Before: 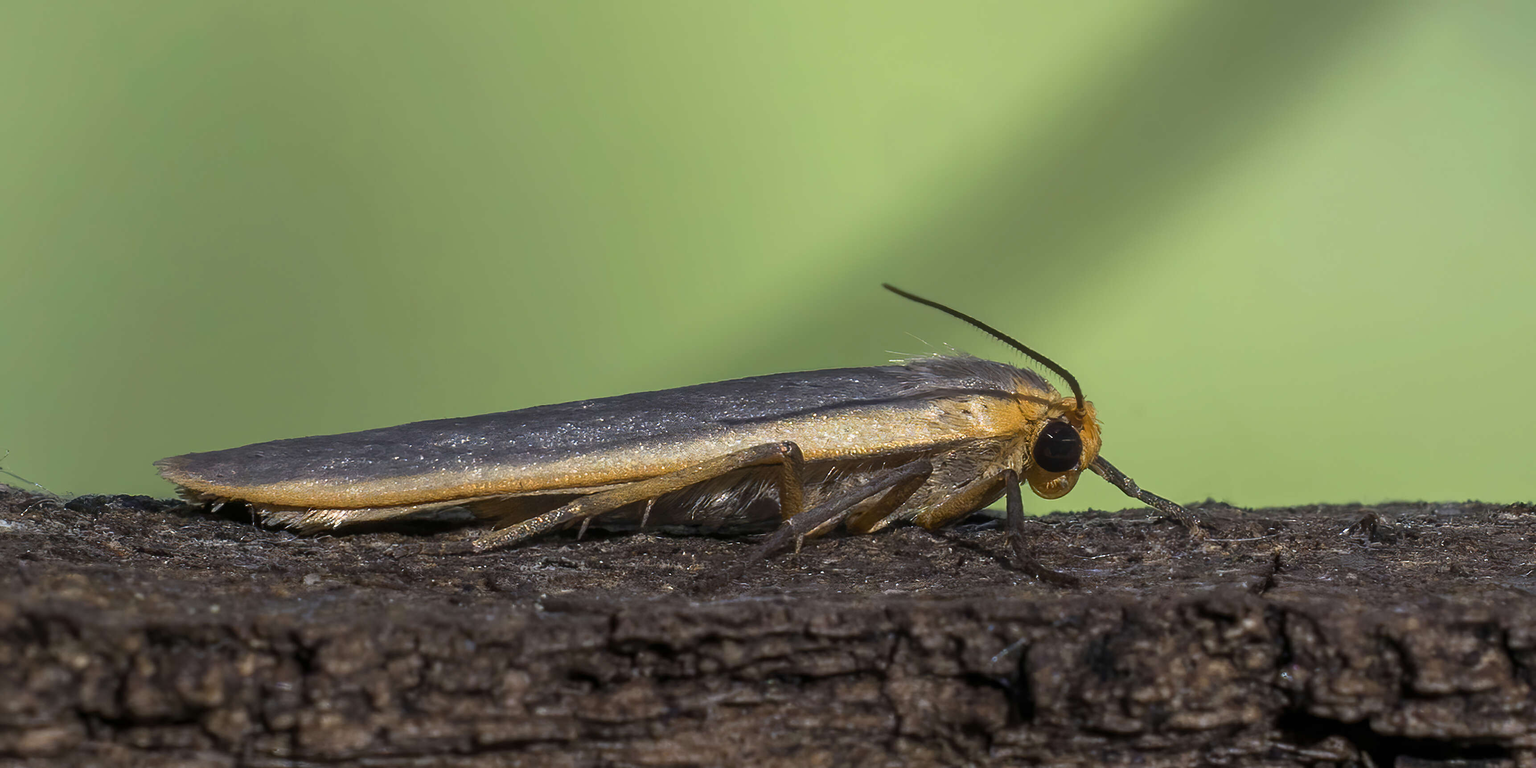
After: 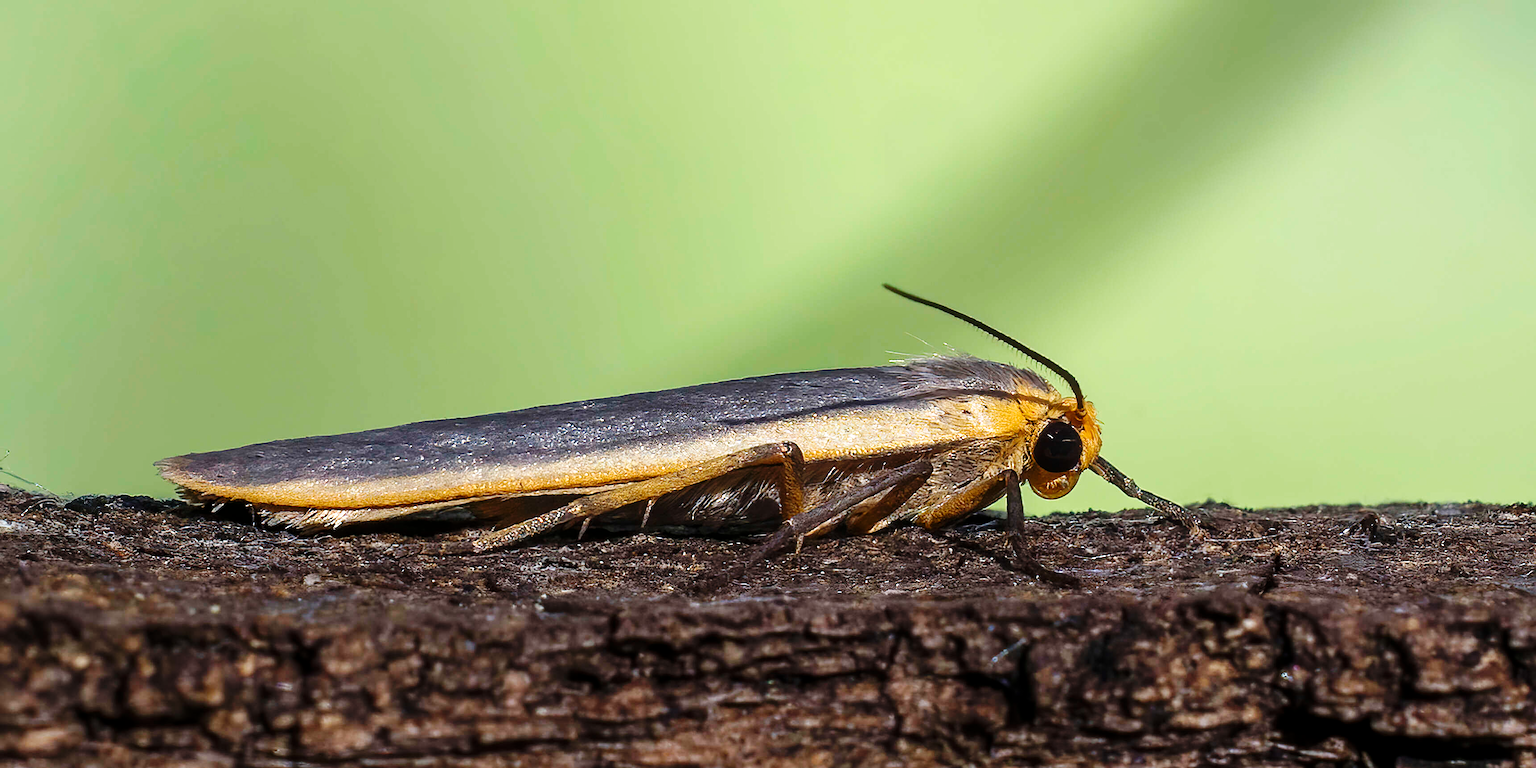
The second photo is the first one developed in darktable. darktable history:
base curve: curves: ch0 [(0, 0) (0.036, 0.025) (0.121, 0.166) (0.206, 0.329) (0.605, 0.79) (1, 1)], preserve colors none
exposure: exposure 0.204 EV, compensate highlight preservation false
sharpen: on, module defaults
